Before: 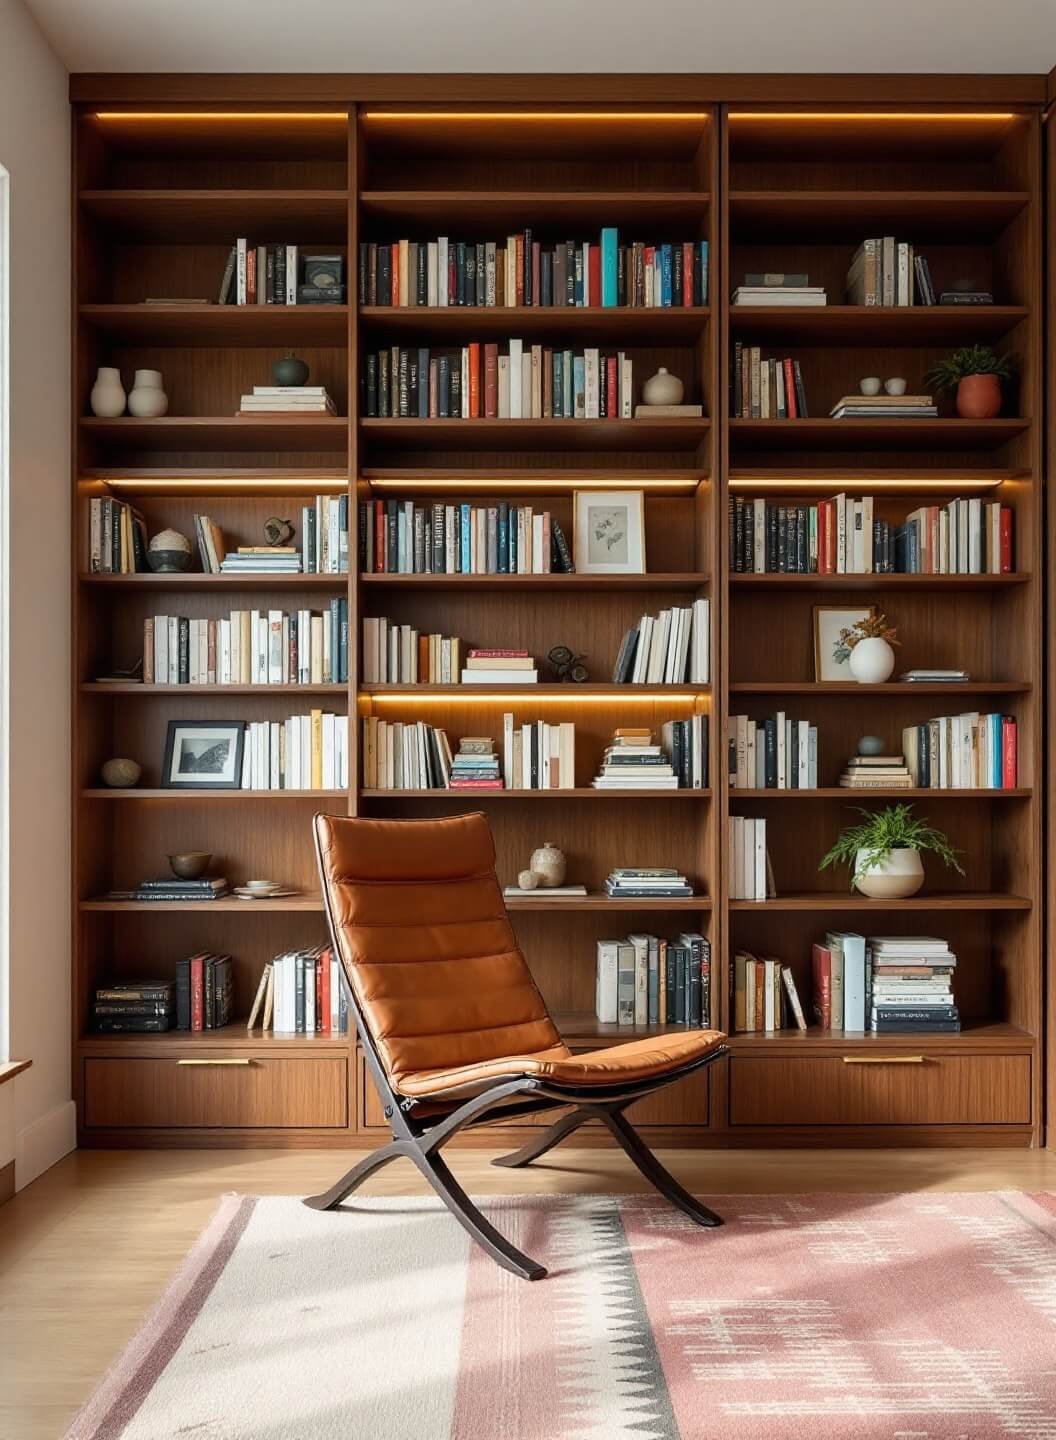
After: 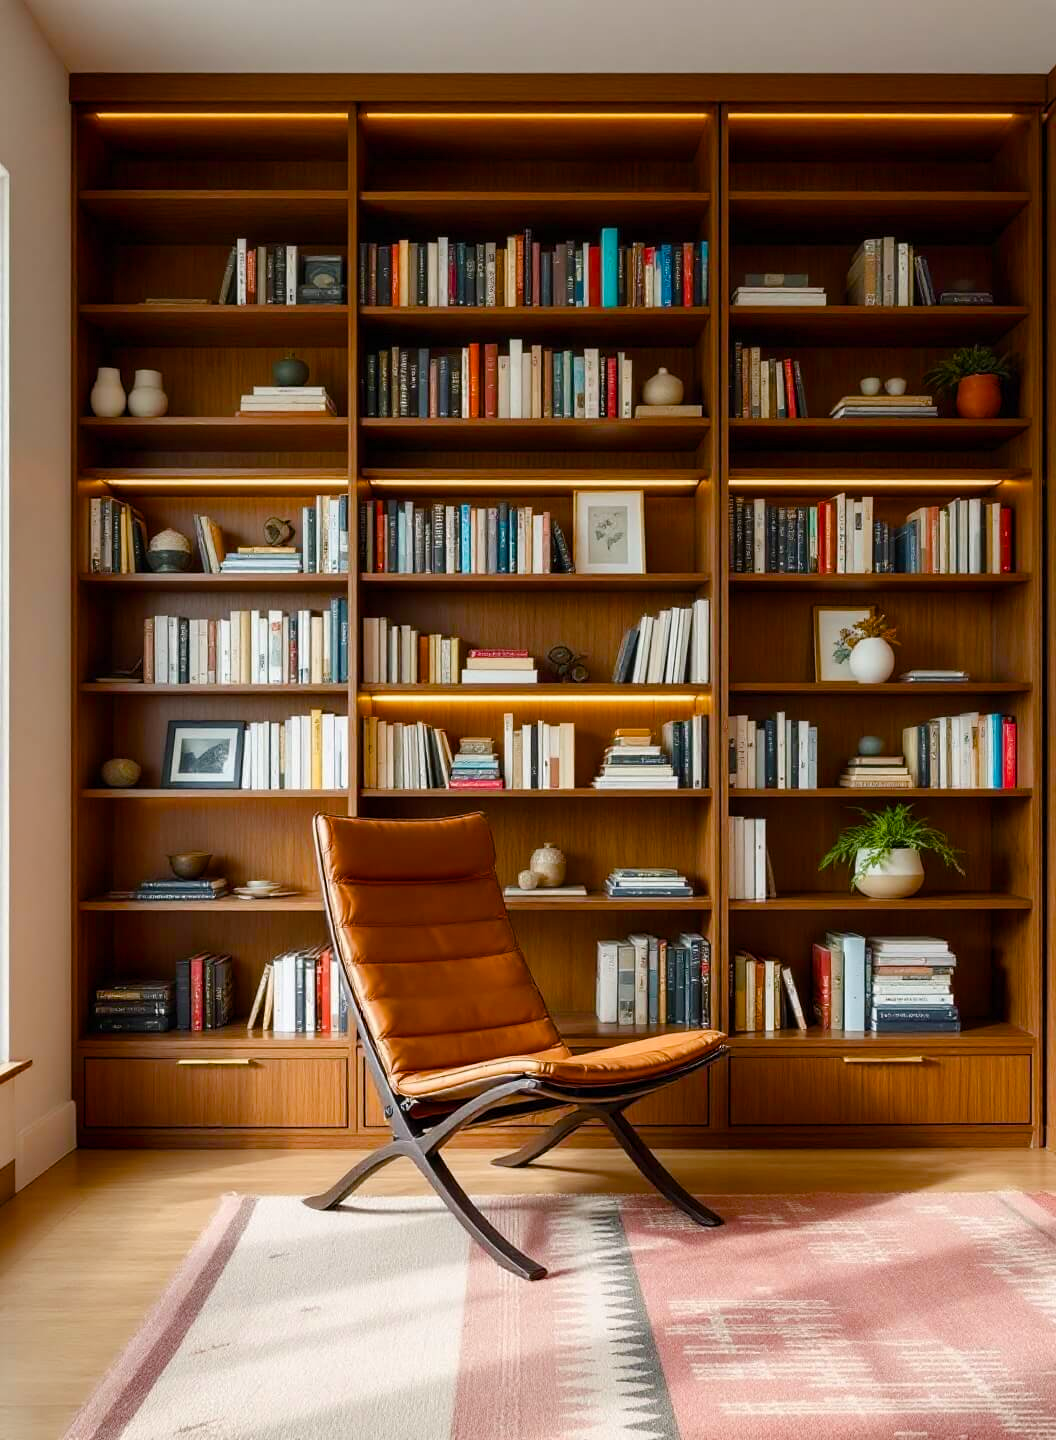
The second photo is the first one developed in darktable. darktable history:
color balance rgb: highlights gain › chroma 0.191%, highlights gain › hue 331.46°, perceptual saturation grading › global saturation 34.698%, perceptual saturation grading › highlights -29.869%, perceptual saturation grading › shadows 35.59%, global vibrance 20%
